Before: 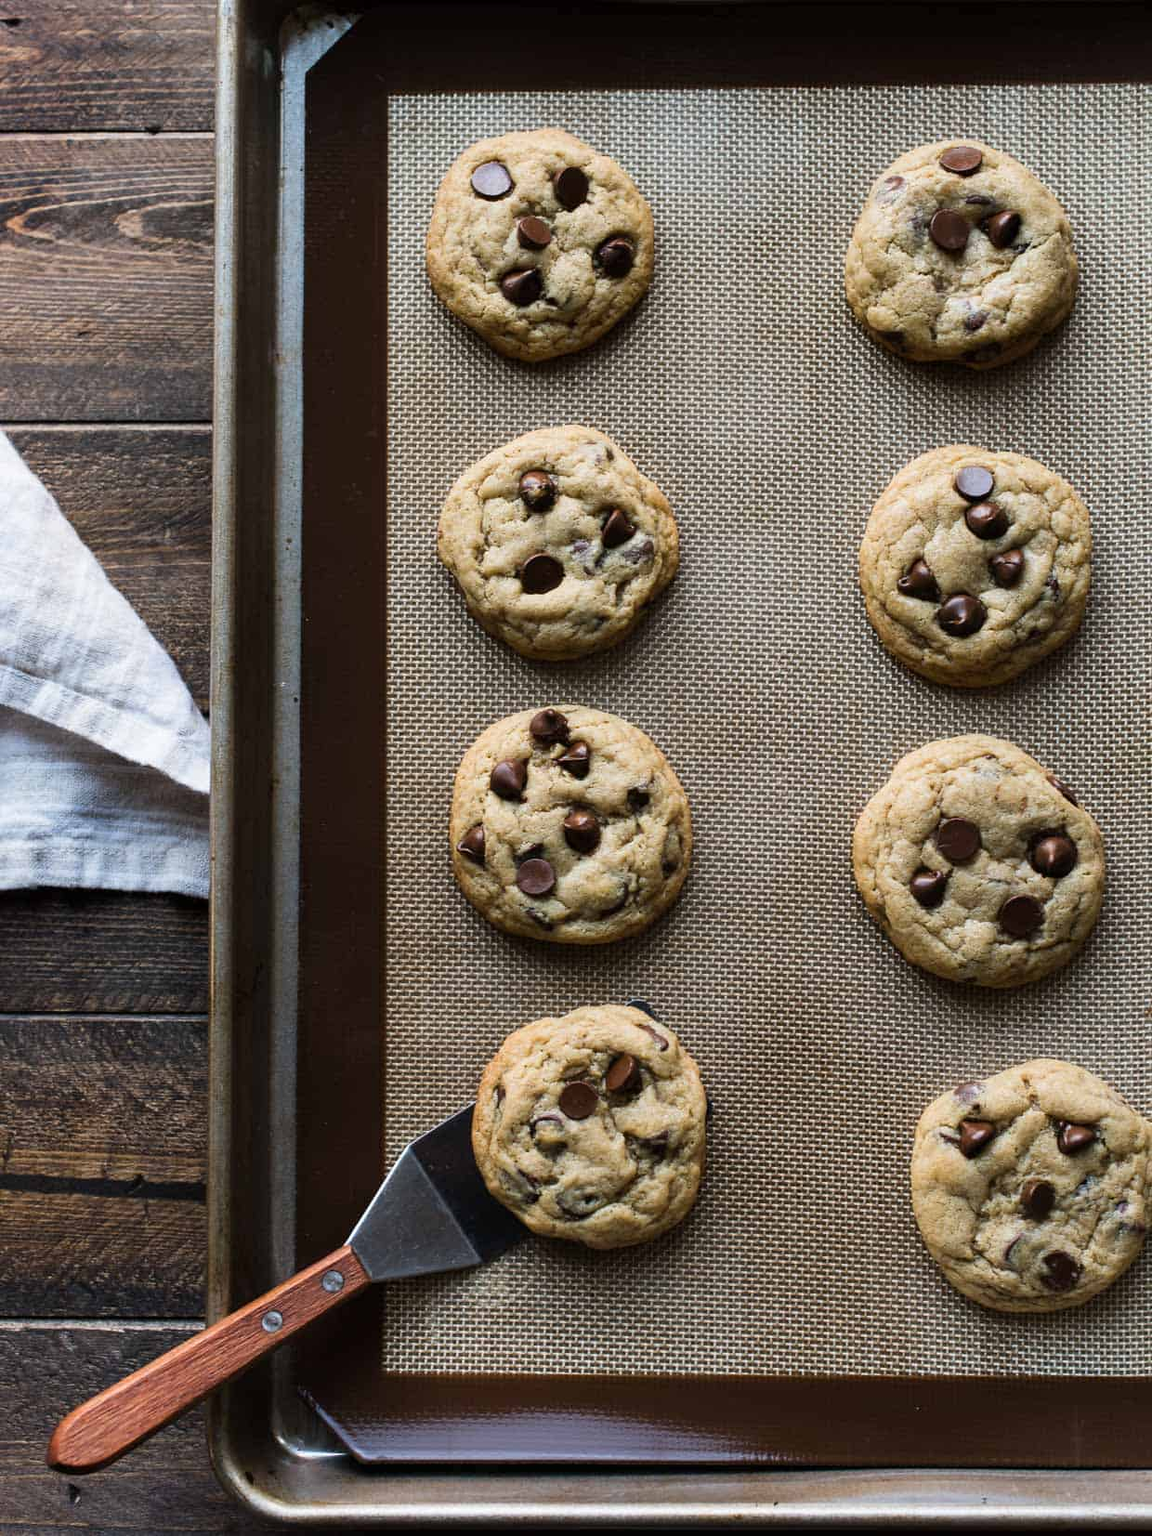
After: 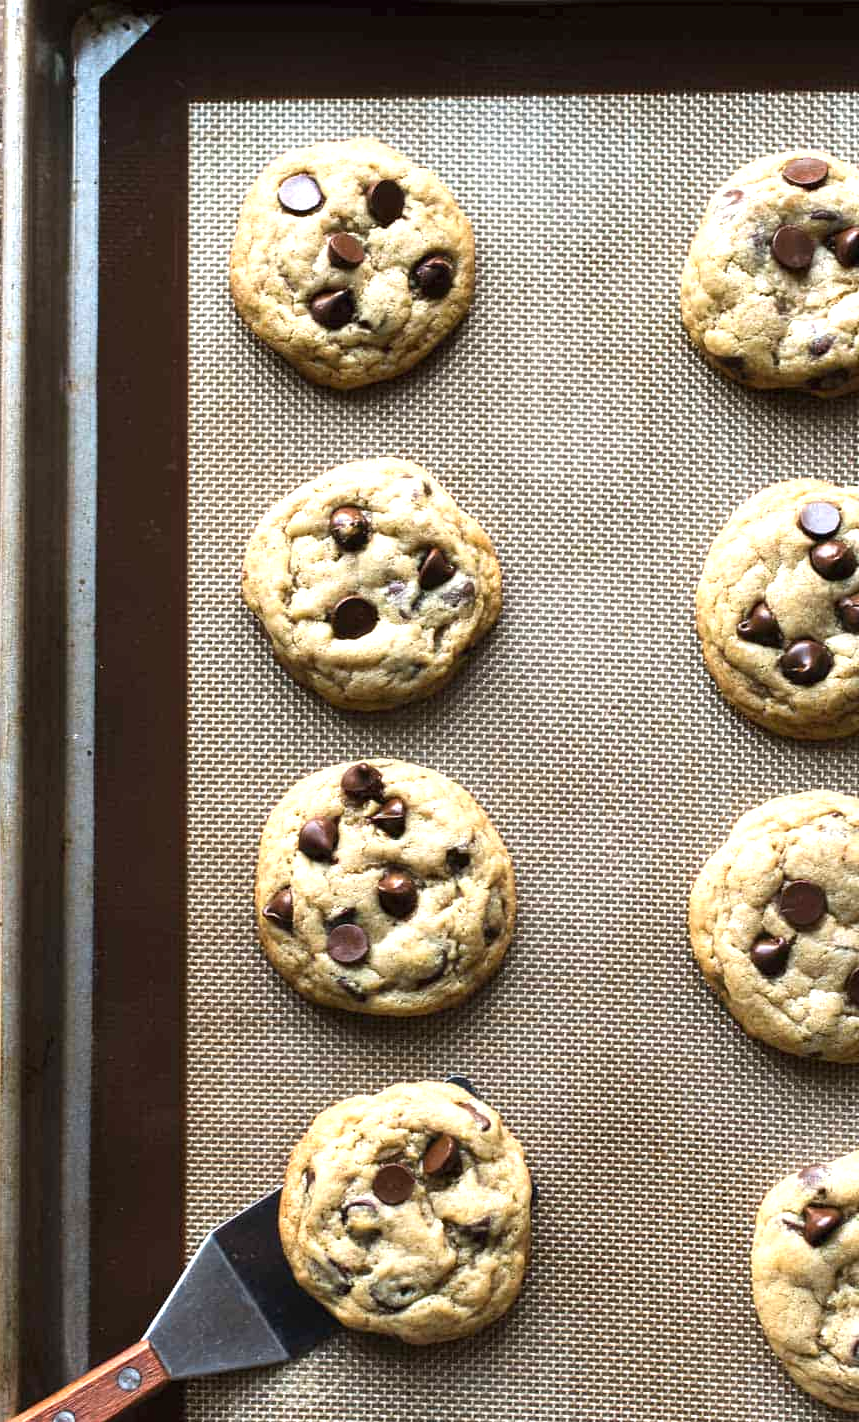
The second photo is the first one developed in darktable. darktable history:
crop: left 18.479%, right 12.2%, bottom 13.971%
exposure: black level correction 0, exposure 0.95 EV, compensate exposure bias true, compensate highlight preservation false
